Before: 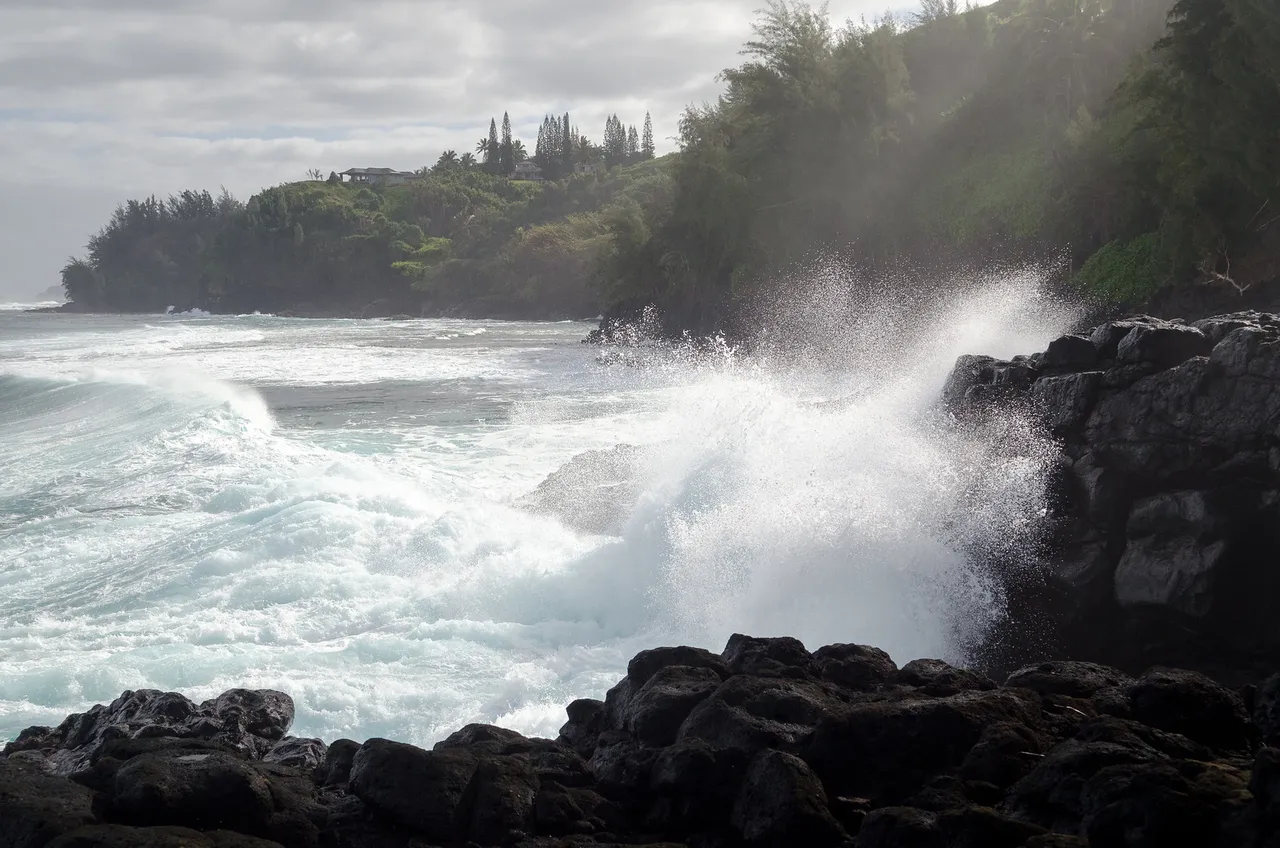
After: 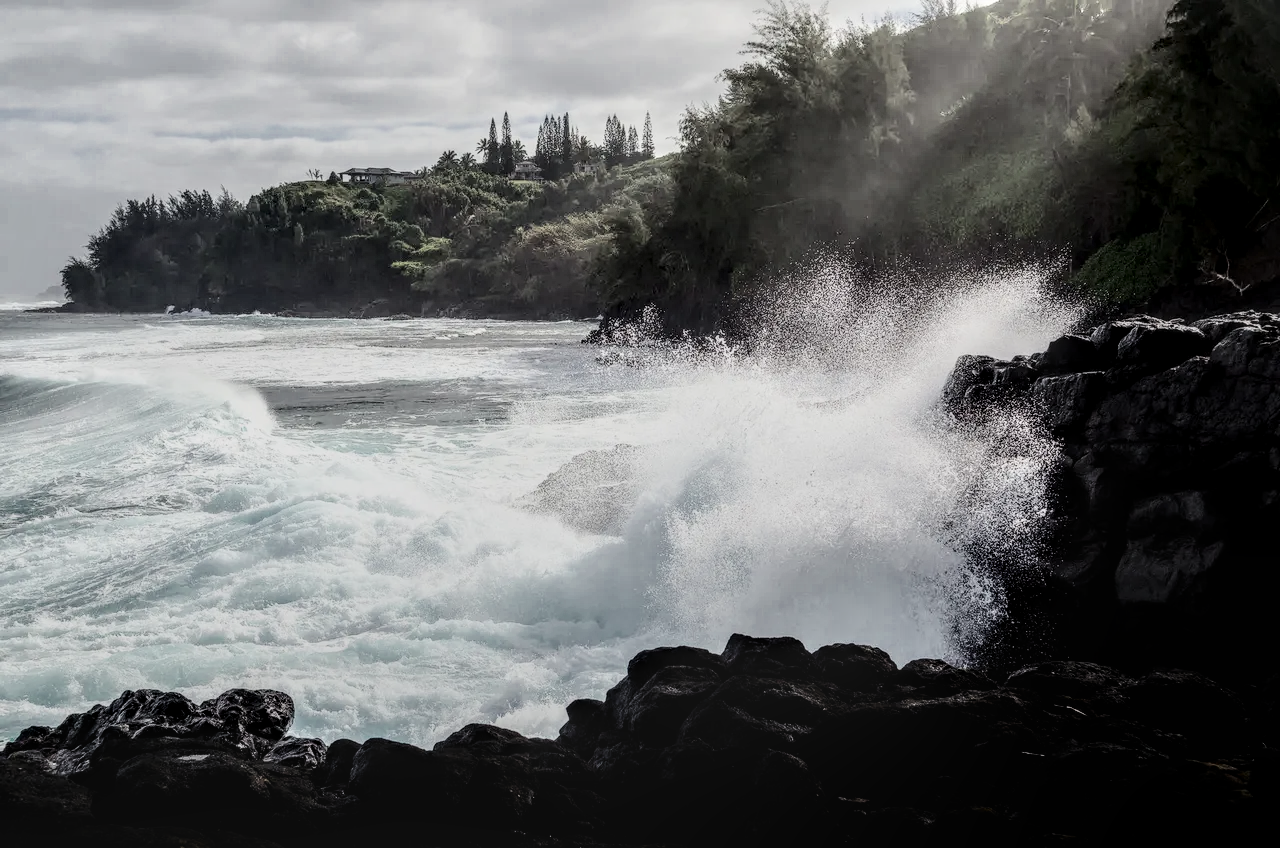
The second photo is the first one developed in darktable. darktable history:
filmic rgb: middle gray luminance 3.44%, black relative exposure -6.01 EV, white relative exposure 6.35 EV, dynamic range scaling 22.03%, target black luminance 0%, hardness 2.32, latitude 45.96%, contrast 0.785, highlights saturation mix 99.71%, shadows ↔ highlights balance 0.024%
contrast brightness saturation: contrast 0.493, saturation -0.095
shadows and highlights: shadows -20.47, white point adjustment -1.85, highlights -35.12
local contrast: highlights 1%, shadows 6%, detail 181%
